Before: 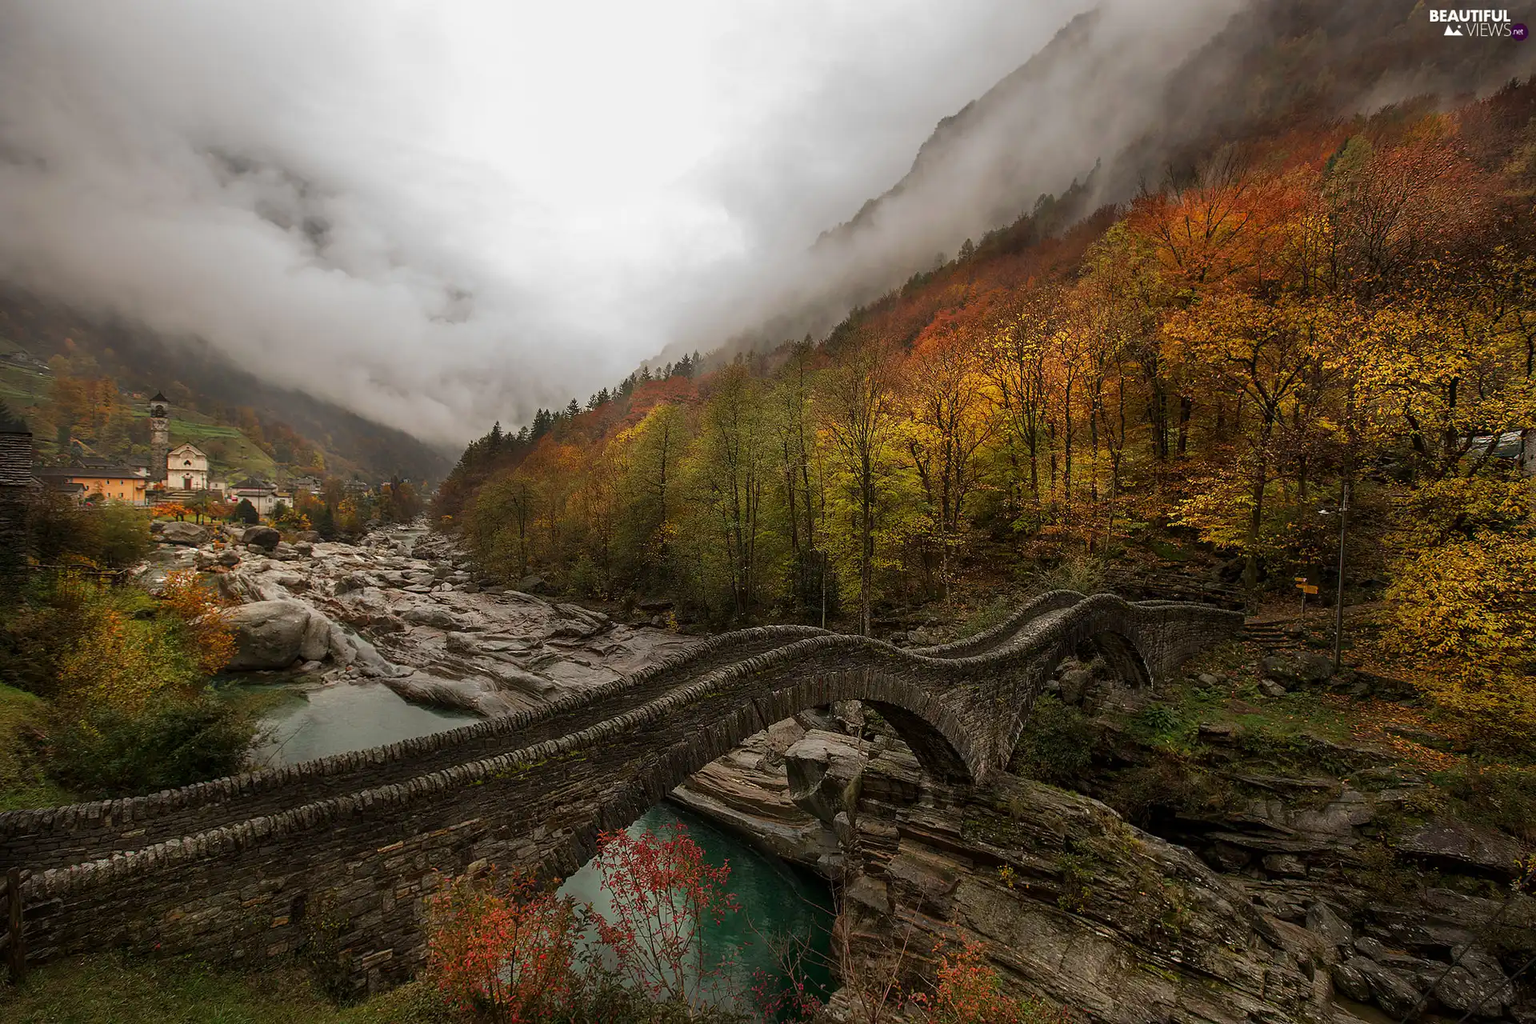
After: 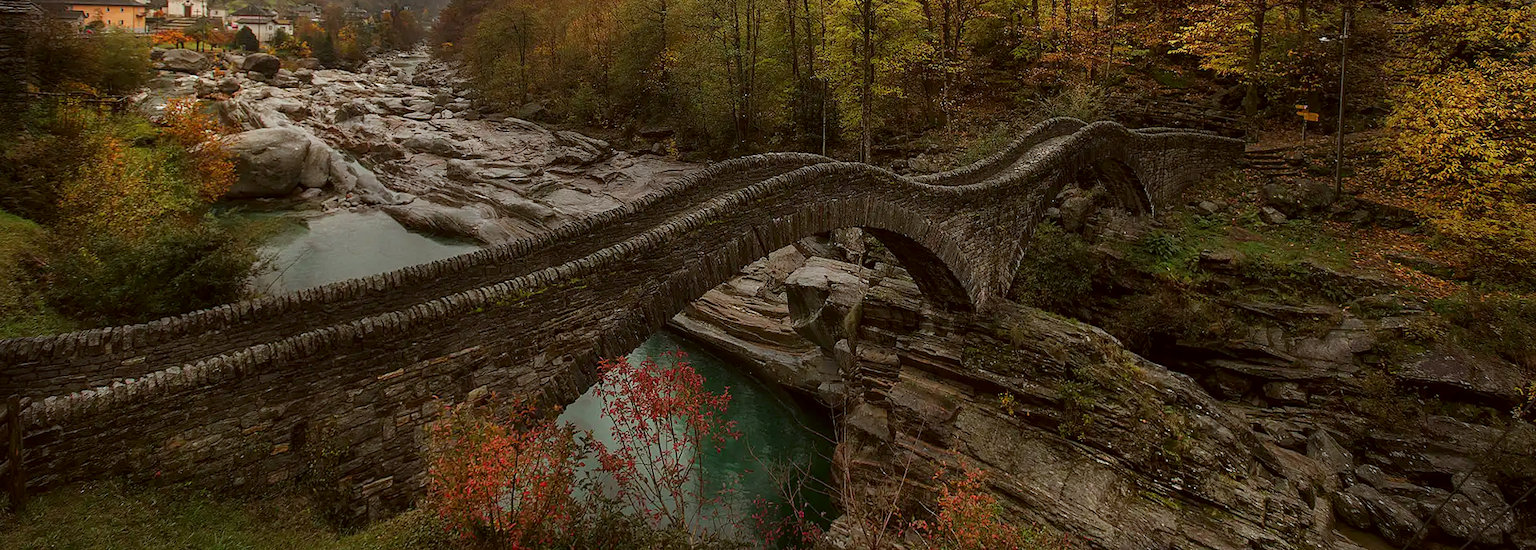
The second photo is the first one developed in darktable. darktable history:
color correction: highlights a* -3.28, highlights b* -6.24, shadows a* 3.1, shadows b* 5.19
crop and rotate: top 46.237%
